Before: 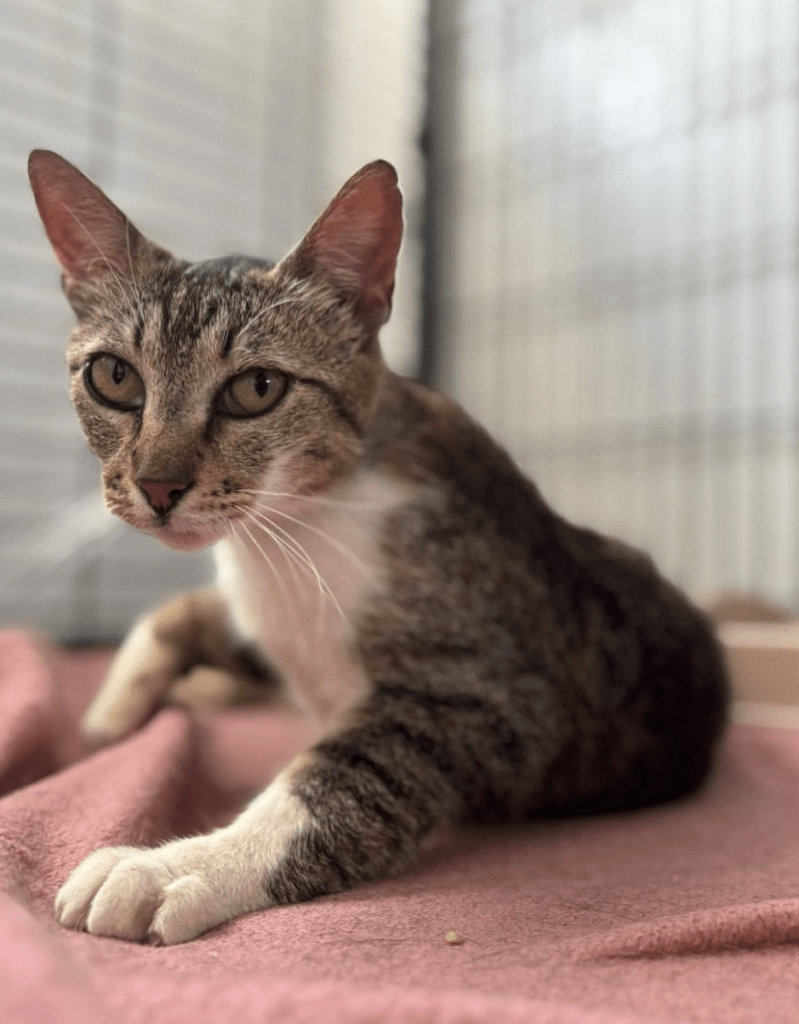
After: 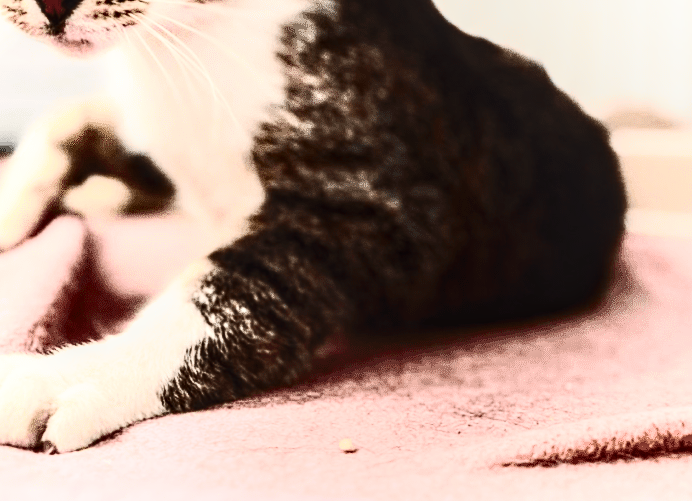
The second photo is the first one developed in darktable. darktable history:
contrast brightness saturation: contrast 0.93, brightness 0.2
base curve: curves: ch0 [(0, 0) (0.028, 0.03) (0.121, 0.232) (0.46, 0.748) (0.859, 0.968) (1, 1)], preserve colors none
local contrast: detail 144%
crop and rotate: left 13.306%, top 48.129%, bottom 2.928%
